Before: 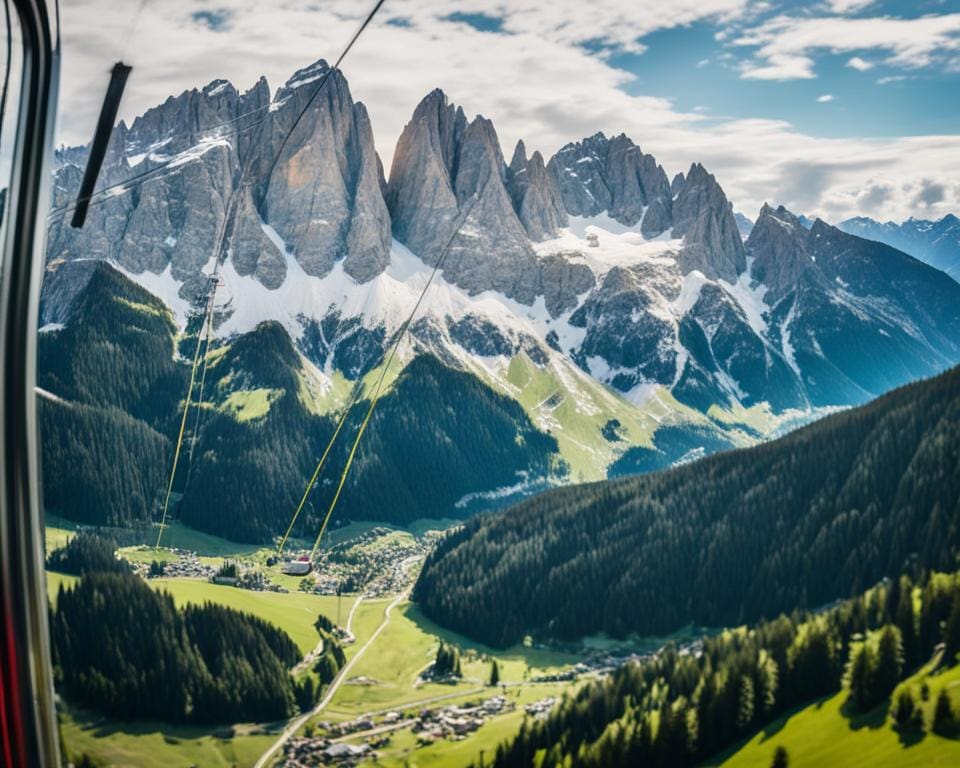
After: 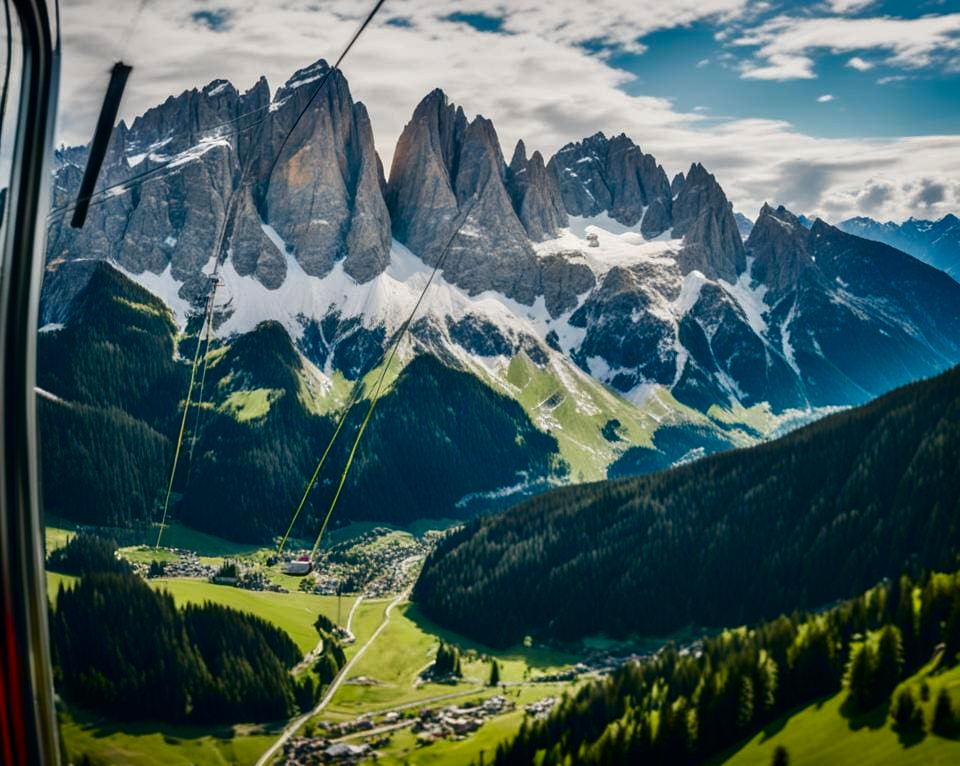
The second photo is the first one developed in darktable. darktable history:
crop: top 0.05%, bottom 0.098%
contrast brightness saturation: brightness -0.25, saturation 0.2
